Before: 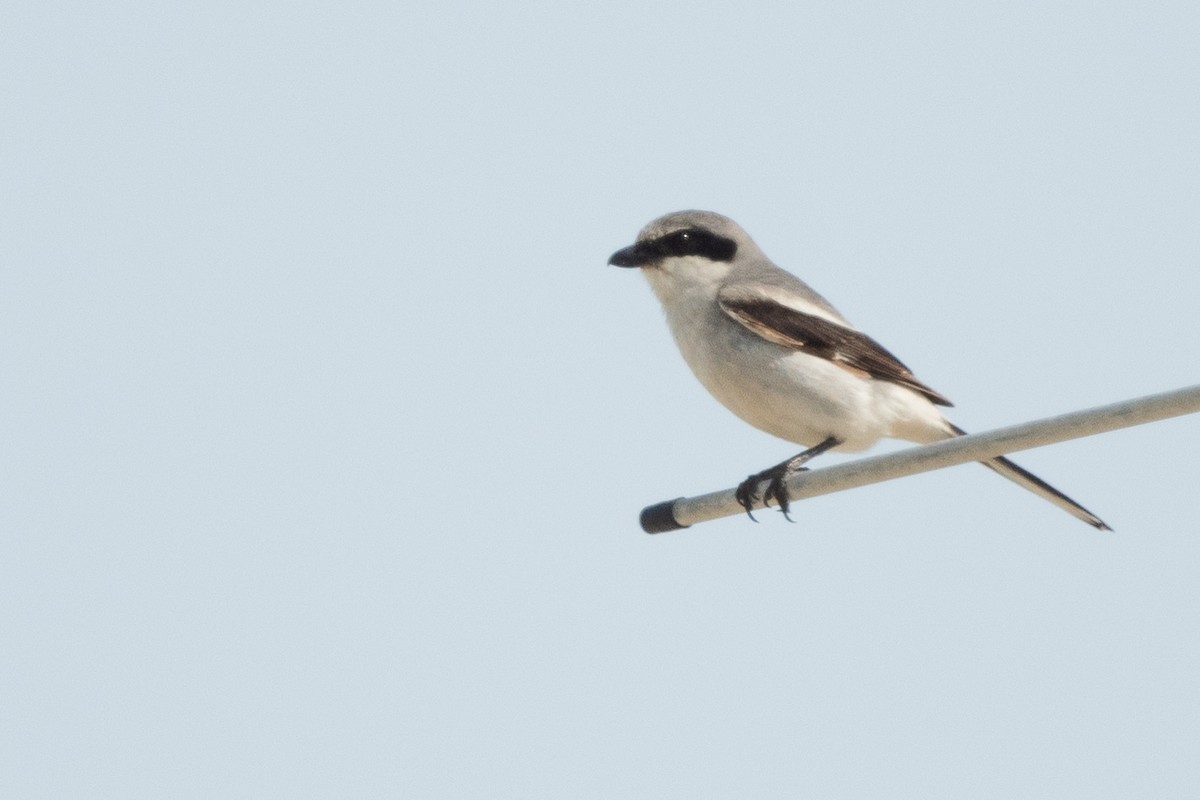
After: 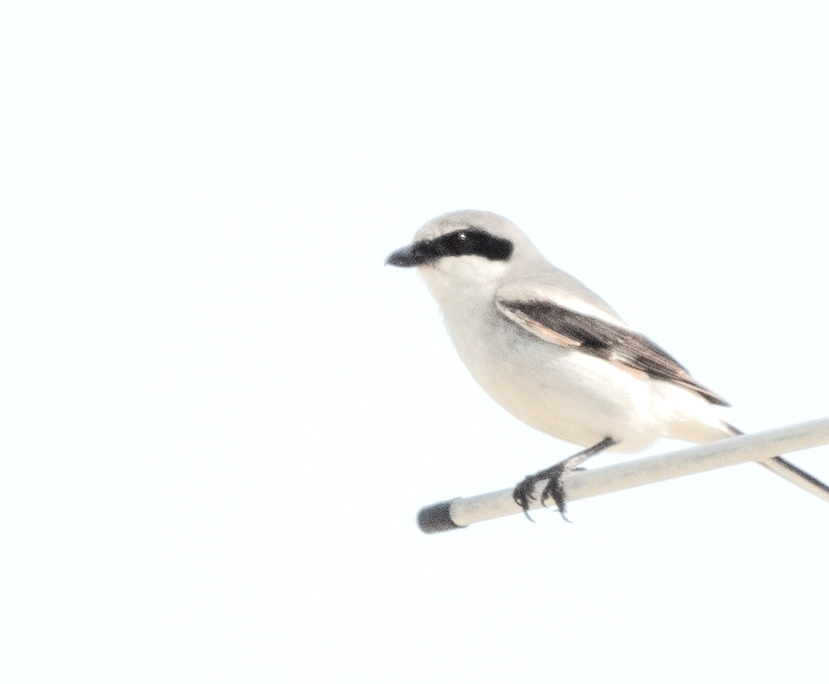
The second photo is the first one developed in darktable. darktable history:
color correction: highlights b* -0.027, saturation 0.522
crop: left 18.6%, right 12.29%, bottom 14.473%
tone equalizer: -7 EV 0.151 EV, -6 EV 0.578 EV, -5 EV 1.18 EV, -4 EV 1.31 EV, -3 EV 1.17 EV, -2 EV 0.6 EV, -1 EV 0.155 EV, edges refinement/feathering 500, mask exposure compensation -1.57 EV, preserve details no
exposure: black level correction 0.001, exposure 0.5 EV, compensate highlight preservation false
